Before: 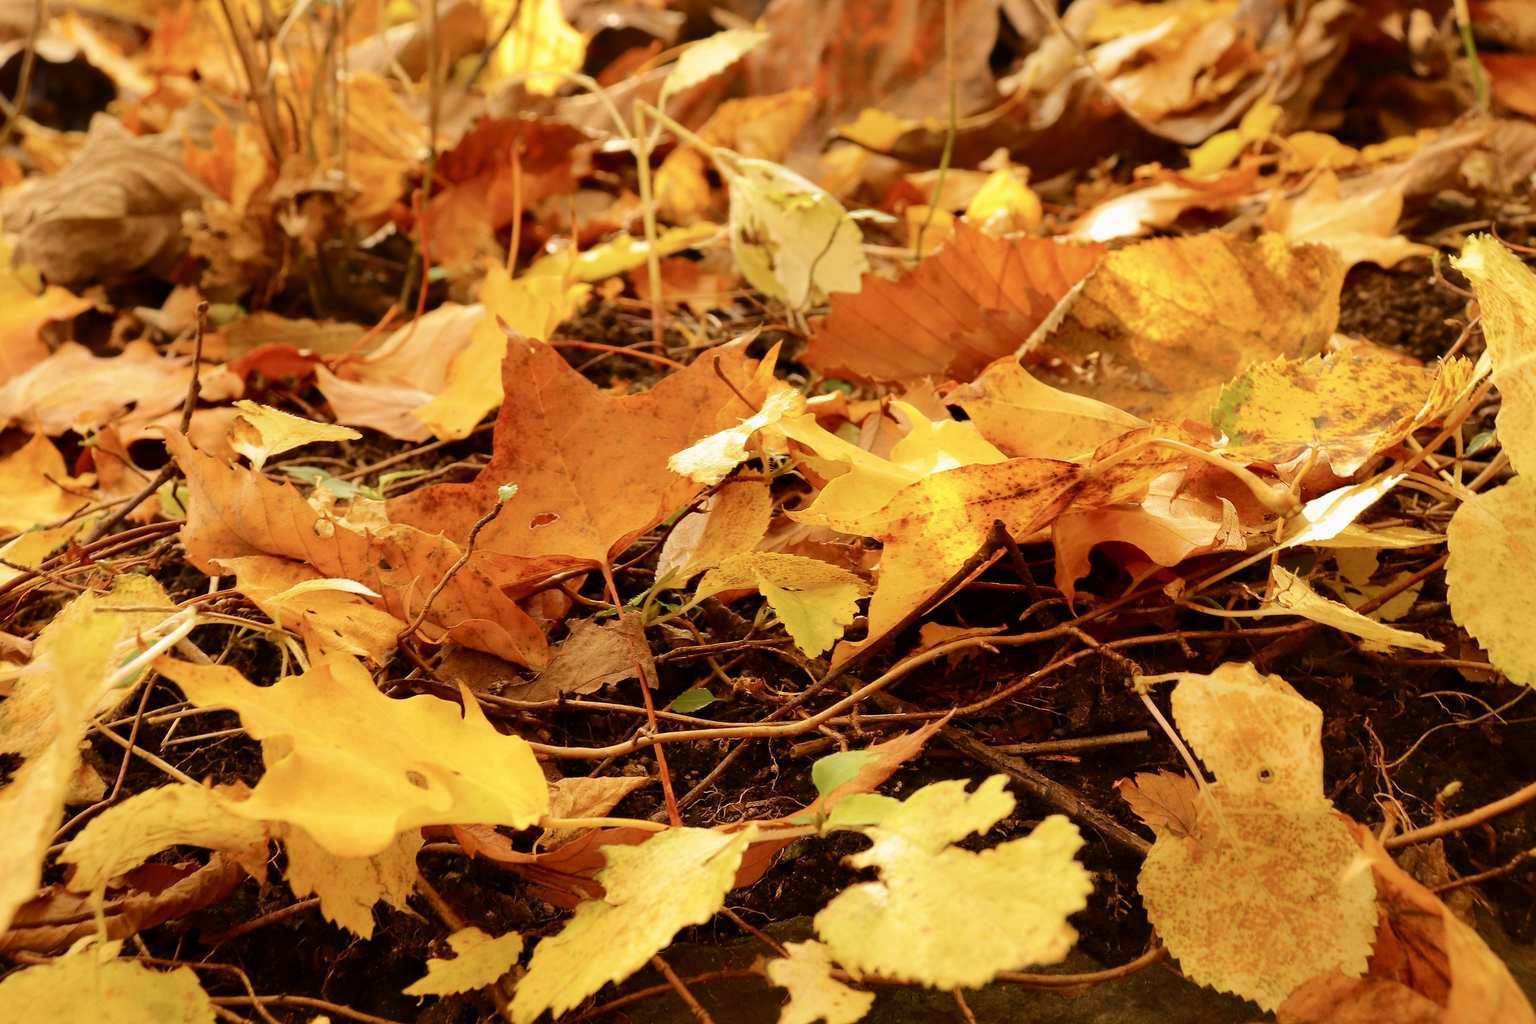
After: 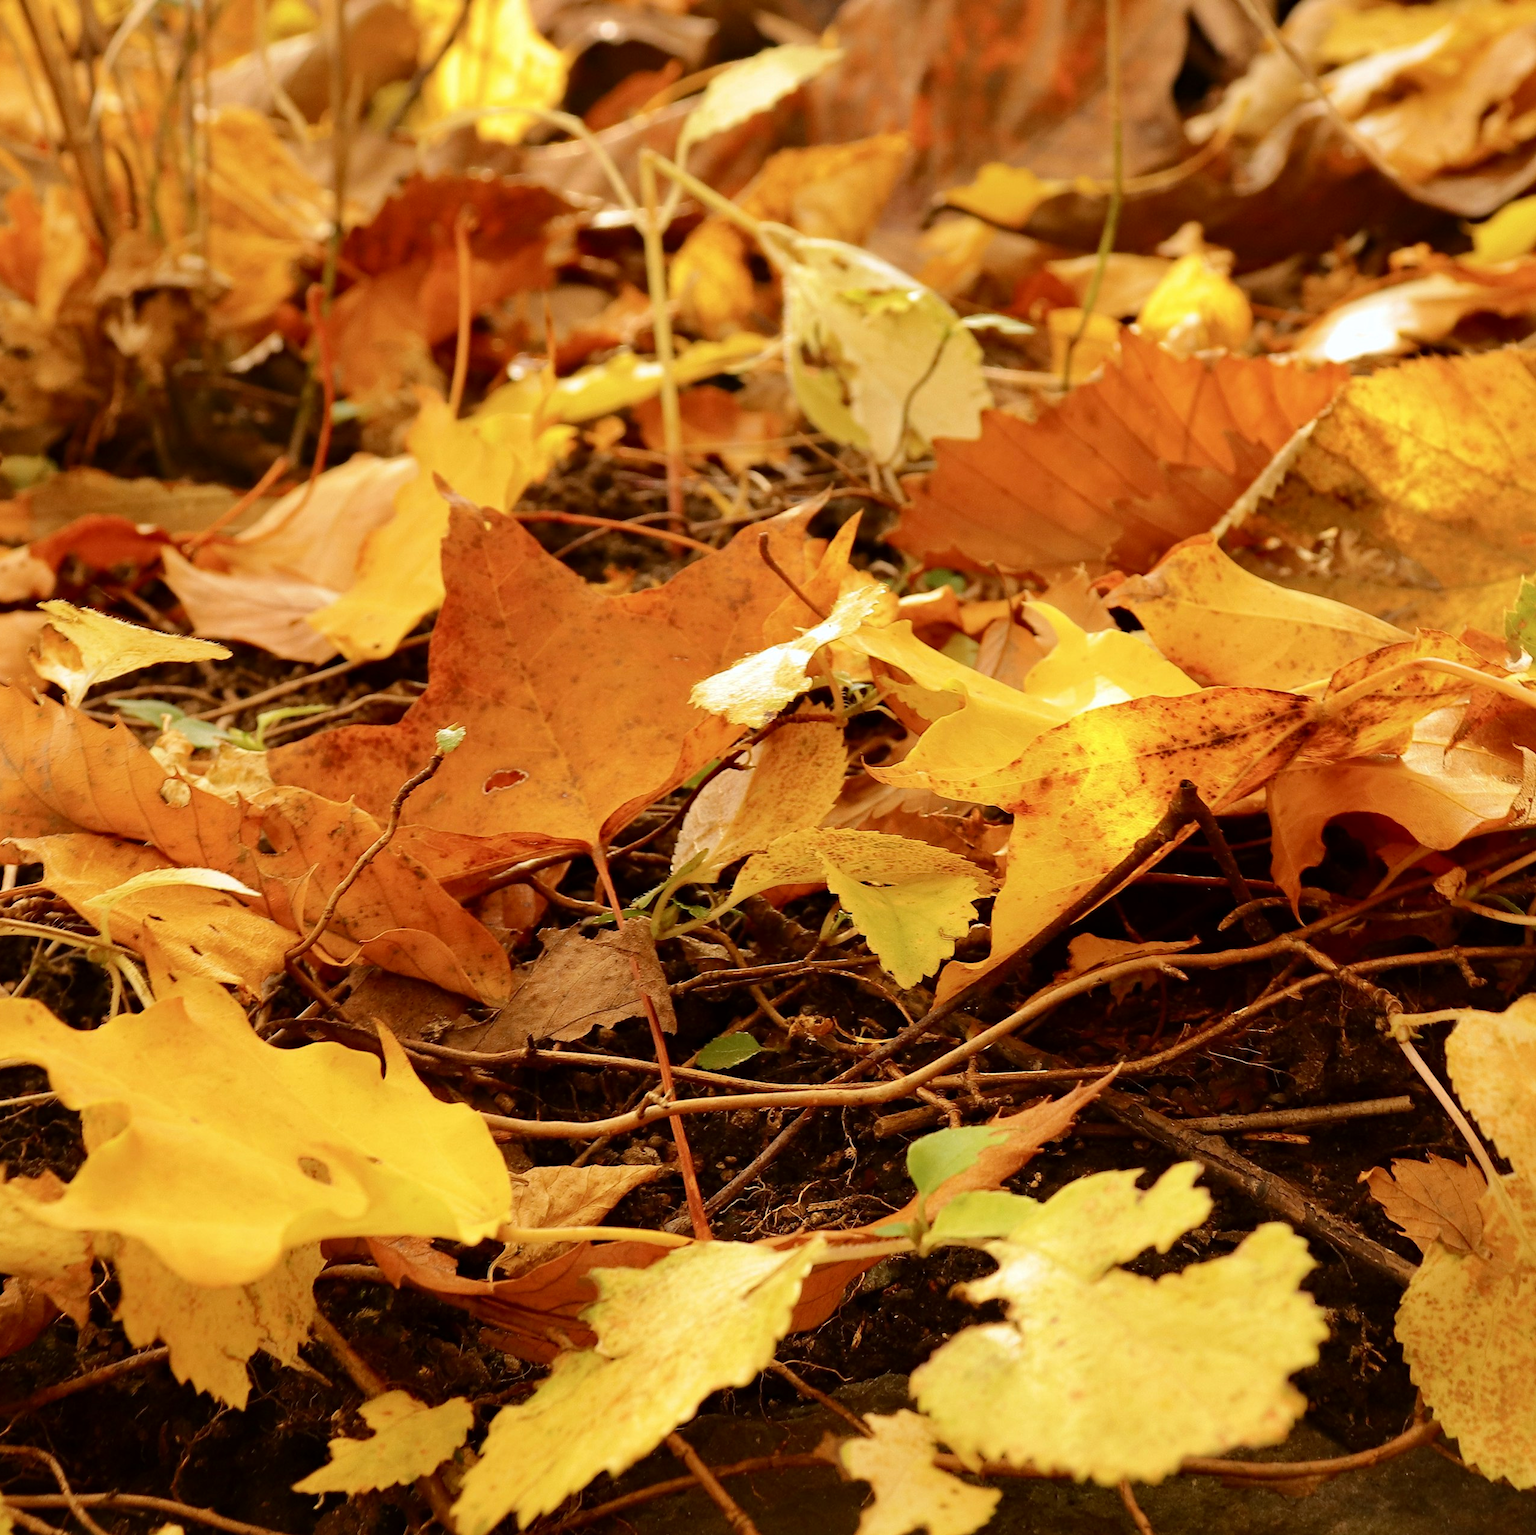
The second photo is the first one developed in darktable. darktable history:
crop and rotate: left 13.537%, right 19.796%
haze removal: compatibility mode true, adaptive false
